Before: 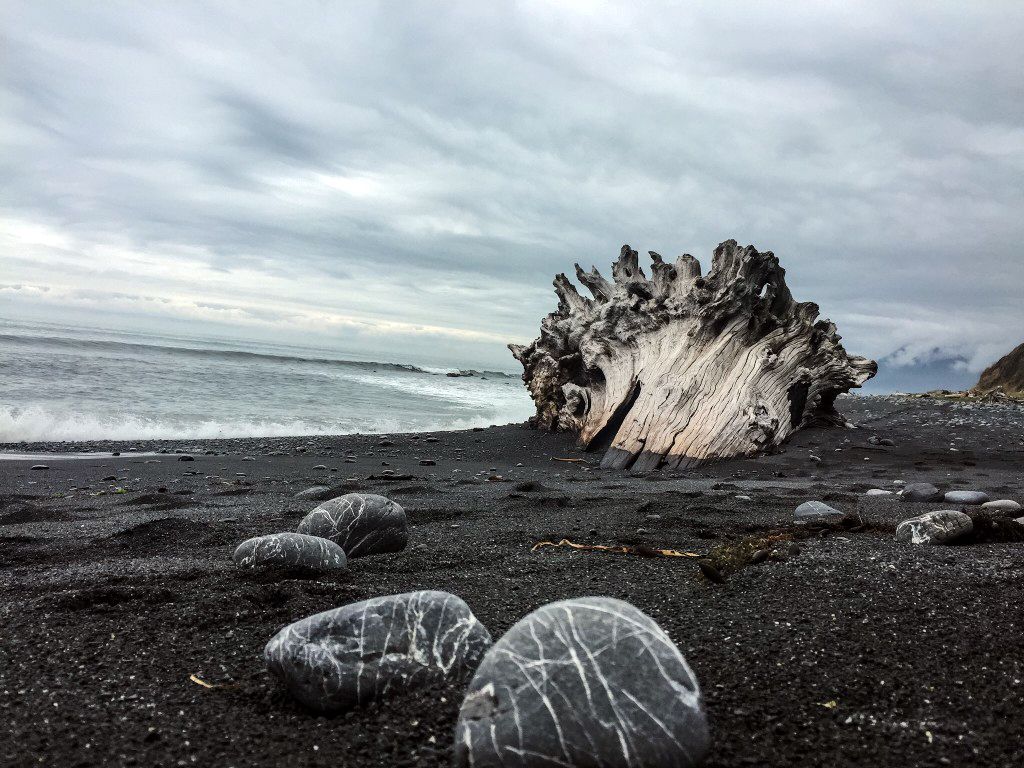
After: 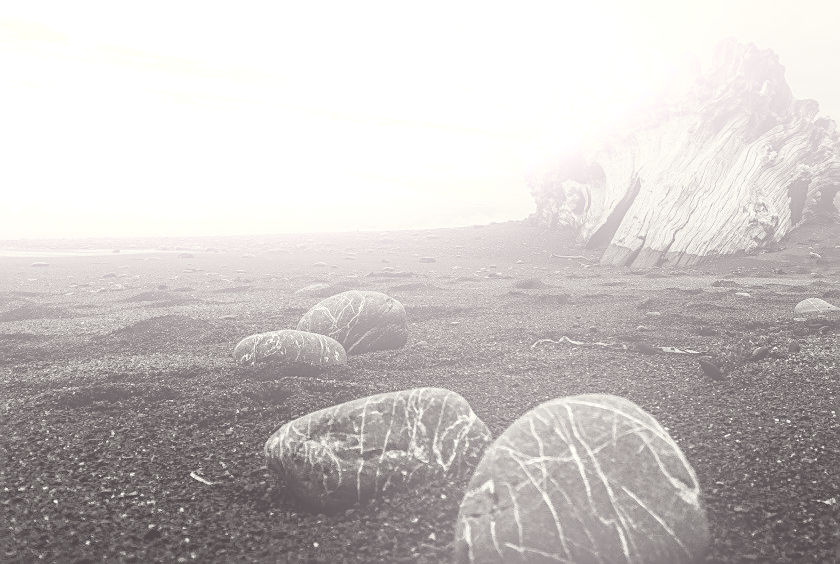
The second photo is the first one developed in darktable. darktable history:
crop: top 26.531%, right 17.959%
bloom: size 25%, threshold 5%, strength 90%
color correction: highlights a* -0.95, highlights b* 4.5, shadows a* 3.55
sharpen: on, module defaults
local contrast: on, module defaults
color calibration: output gray [0.267, 0.423, 0.267, 0], illuminant same as pipeline (D50), adaptation none (bypass)
